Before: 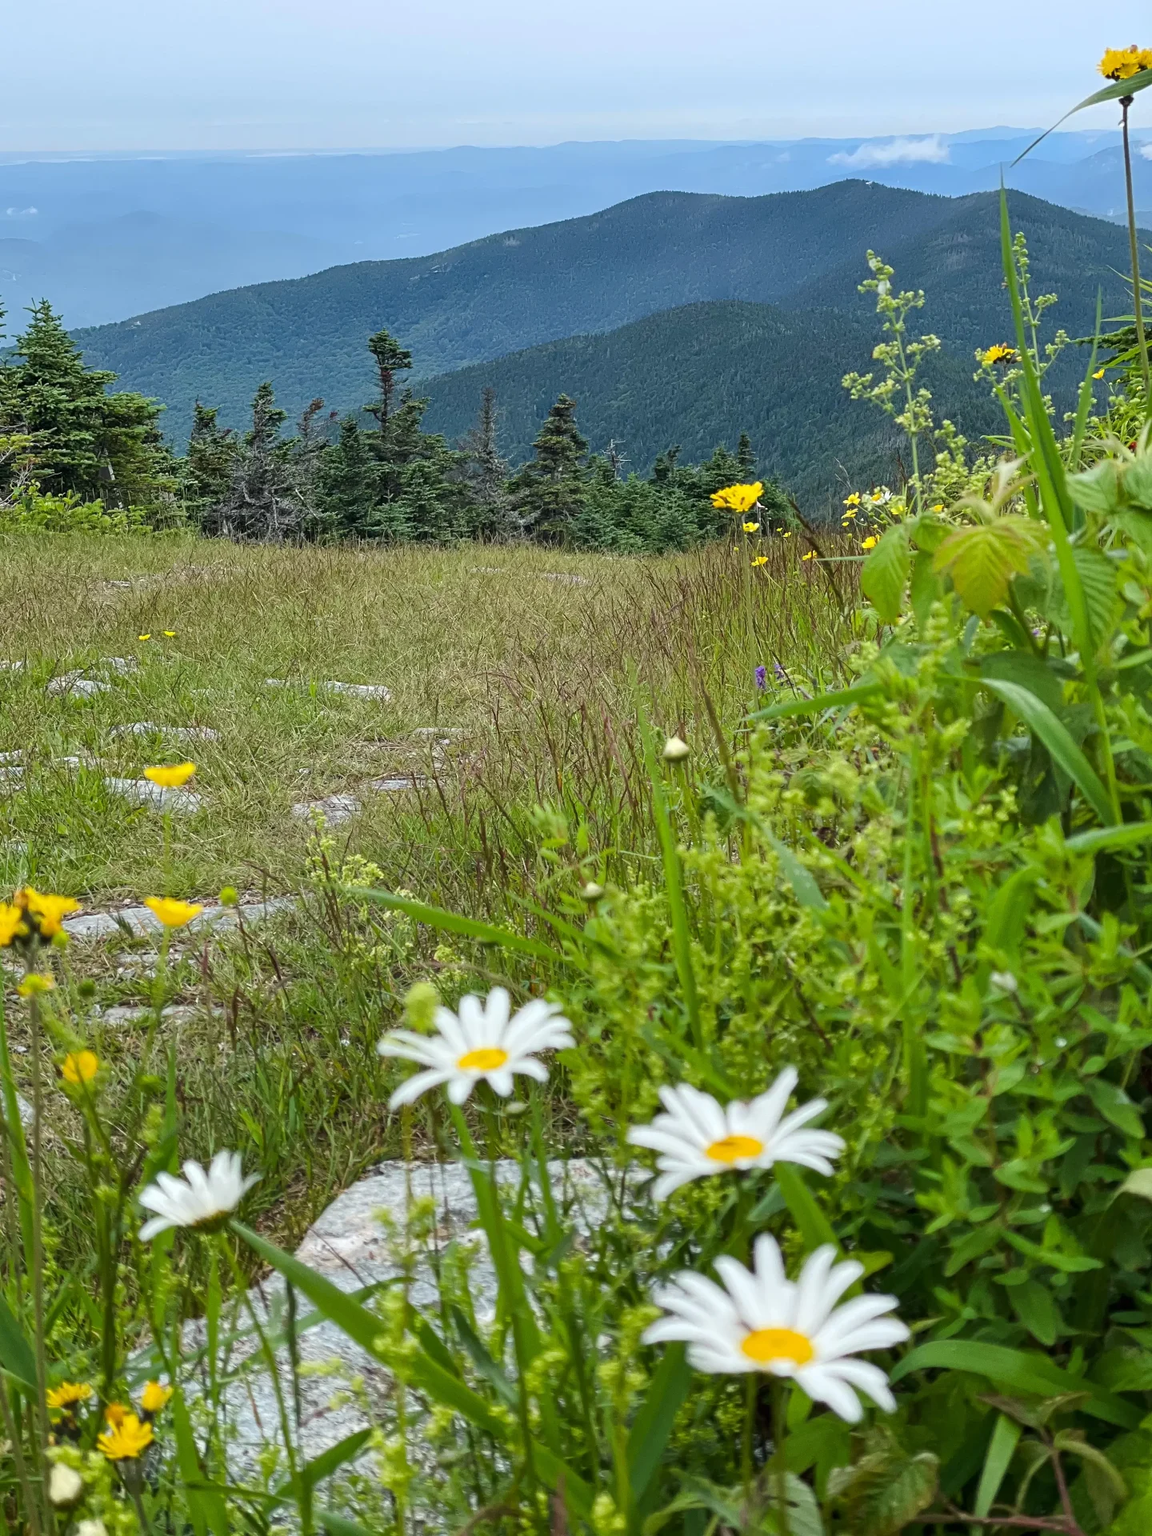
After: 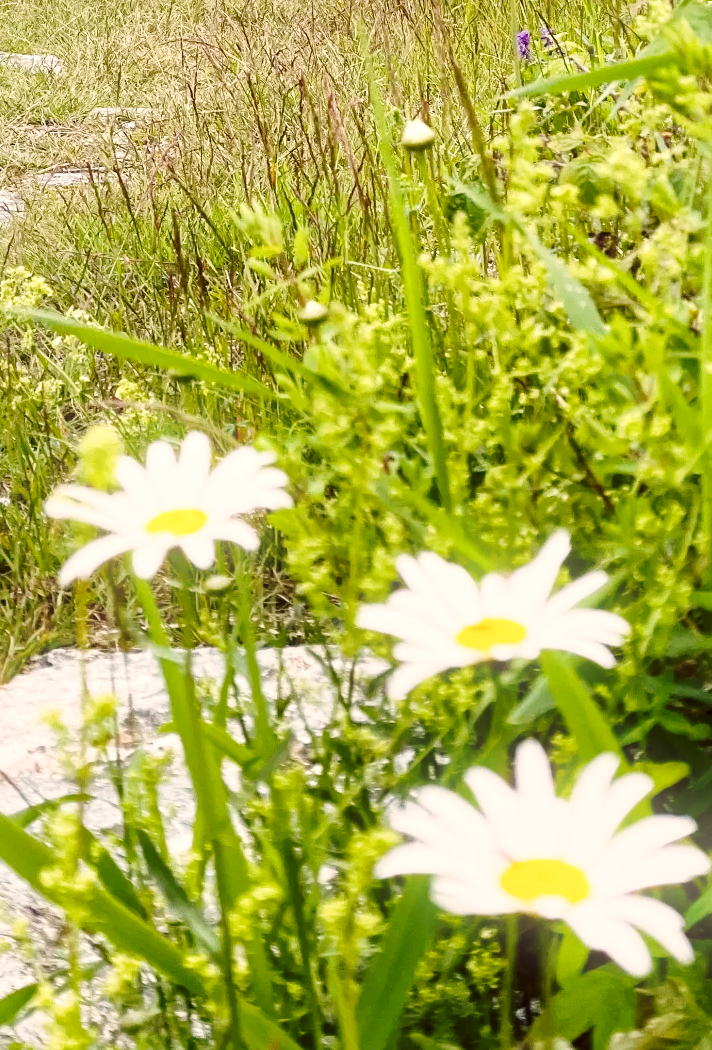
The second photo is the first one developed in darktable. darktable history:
color correction: highlights a* 6.27, highlights b* 8.19, shadows a* 5.94, shadows b* 7.23, saturation 0.9
bloom: size 9%, threshold 100%, strength 7%
exposure: exposure -0.462 EV, compensate highlight preservation false
base curve: curves: ch0 [(0, 0) (0.028, 0.03) (0.105, 0.232) (0.387, 0.748) (0.754, 0.968) (1, 1)], fusion 1, exposure shift 0.576, preserve colors none
crop: left 29.672%, top 41.786%, right 20.851%, bottom 3.487%
contrast brightness saturation: contrast 0.01, saturation -0.05
local contrast: mode bilateral grid, contrast 20, coarseness 50, detail 132%, midtone range 0.2
